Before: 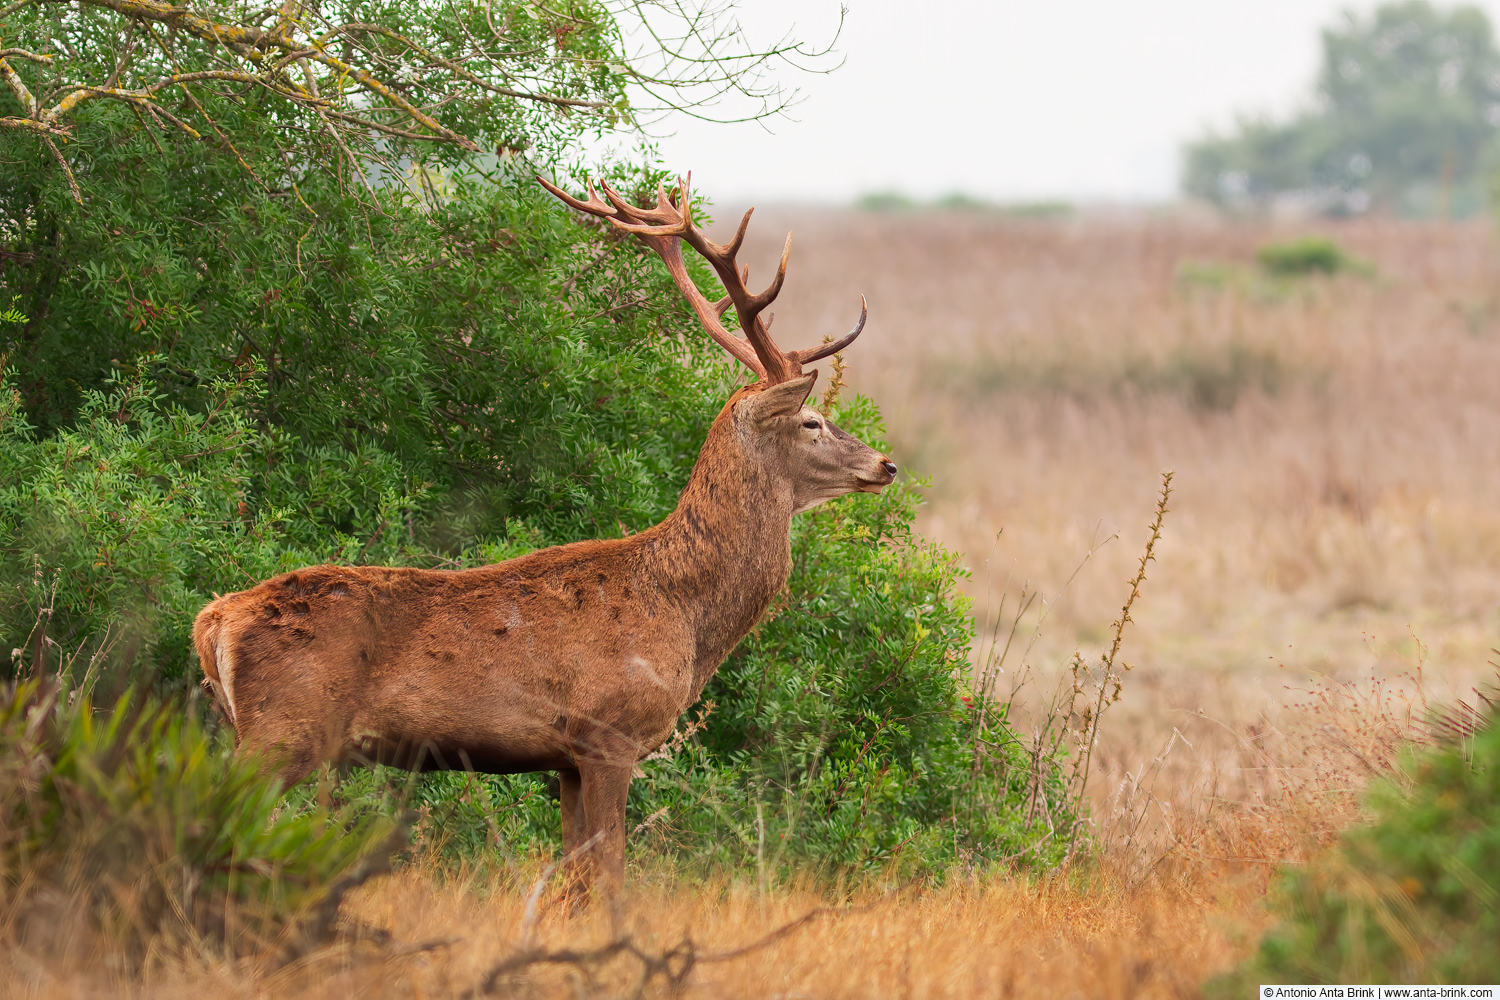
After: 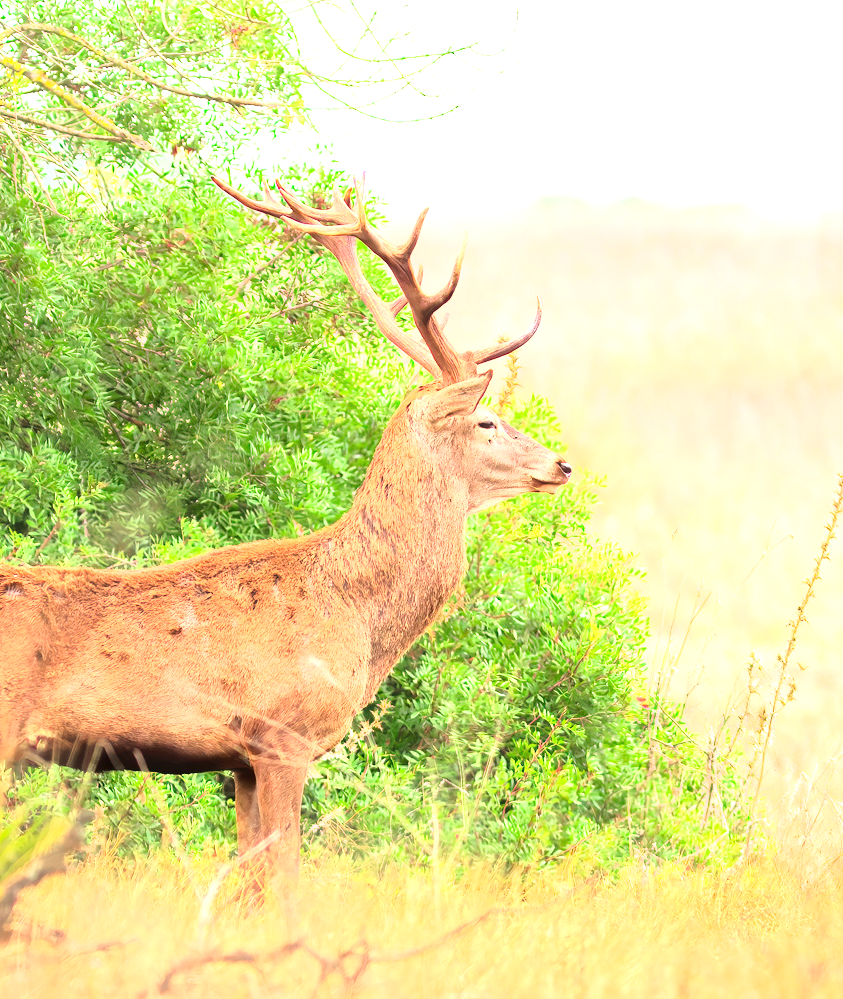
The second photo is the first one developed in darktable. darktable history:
base curve: curves: ch0 [(0, 0) (0.028, 0.03) (0.121, 0.232) (0.46, 0.748) (0.859, 0.968) (1, 1)]
exposure: black level correction 0, exposure 1.6 EV, compensate highlight preservation false
crop: left 21.67%, right 22.125%, bottom 0.015%
